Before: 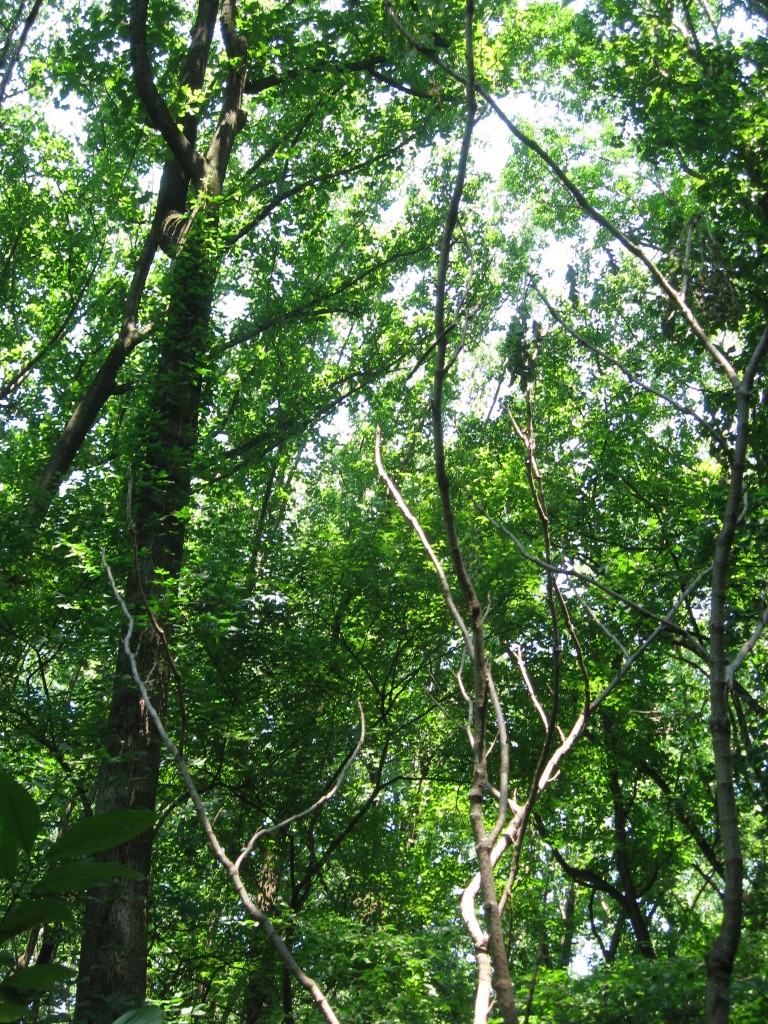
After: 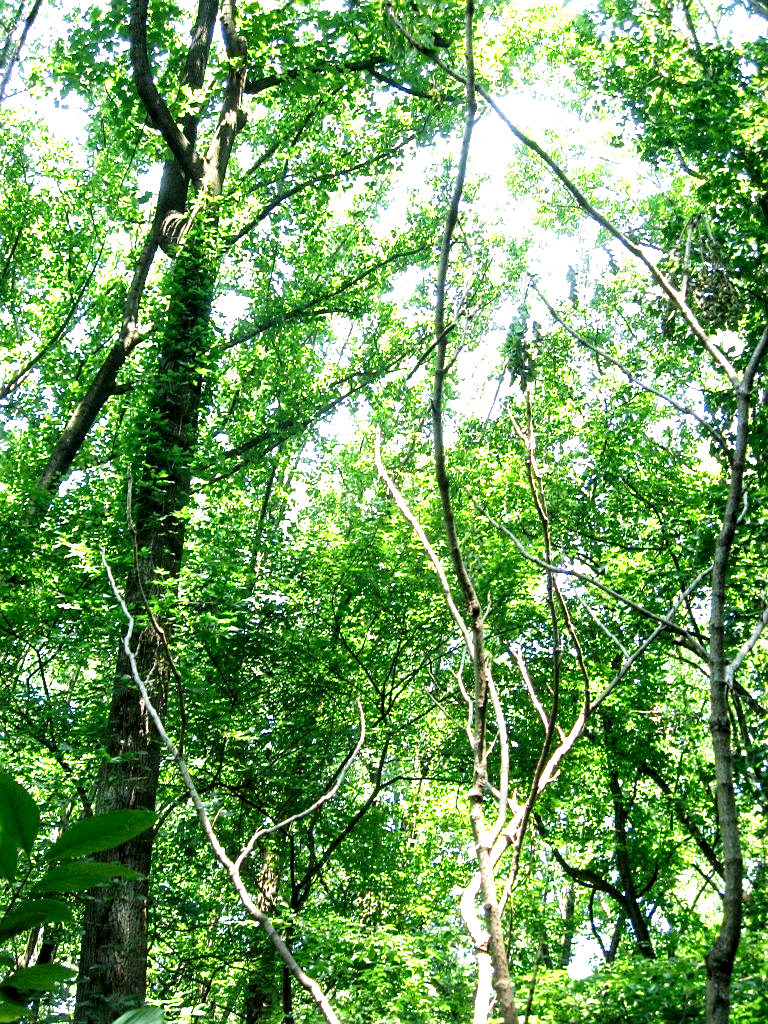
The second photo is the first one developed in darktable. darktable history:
local contrast: detail 135%, midtone range 0.75
exposure: black level correction 0, exposure 0.5 EV, compensate exposure bias true, compensate highlight preservation false
base curve: curves: ch0 [(0, 0) (0.012, 0.01) (0.073, 0.168) (0.31, 0.711) (0.645, 0.957) (1, 1)], preserve colors none
sharpen: radius 1.458, amount 0.398, threshold 1.271
